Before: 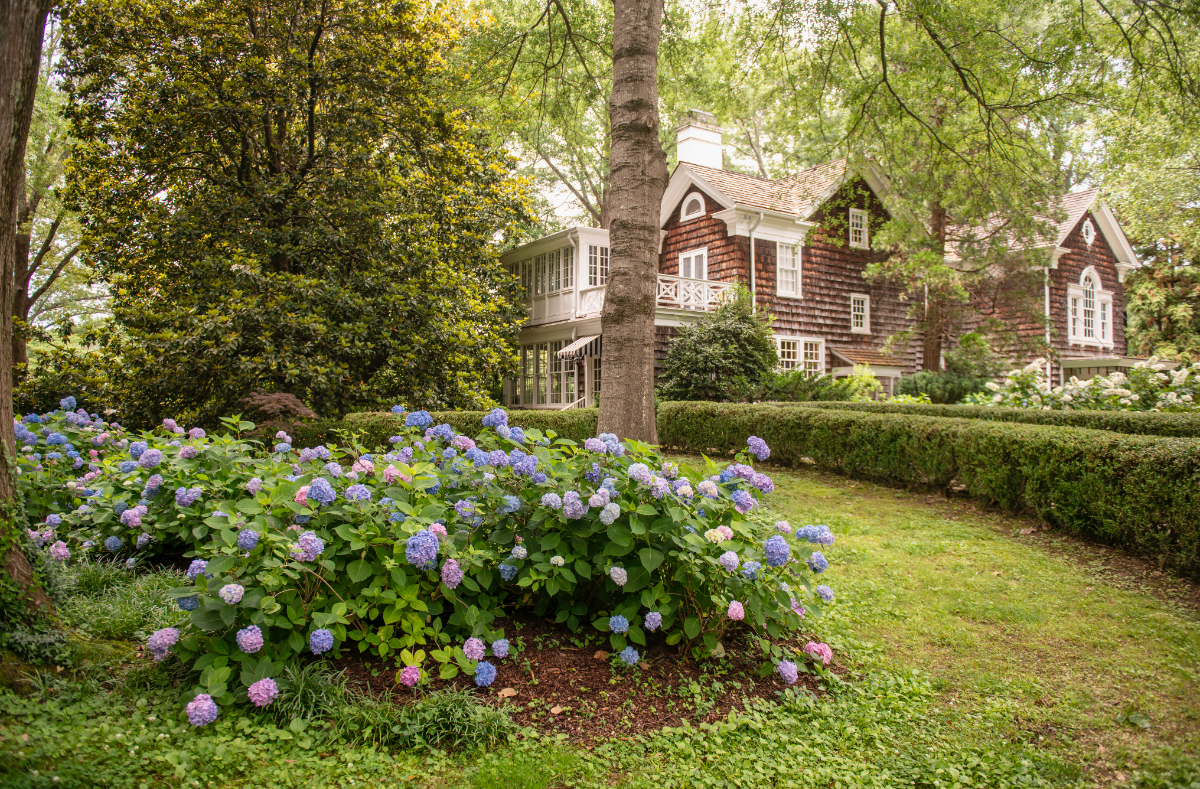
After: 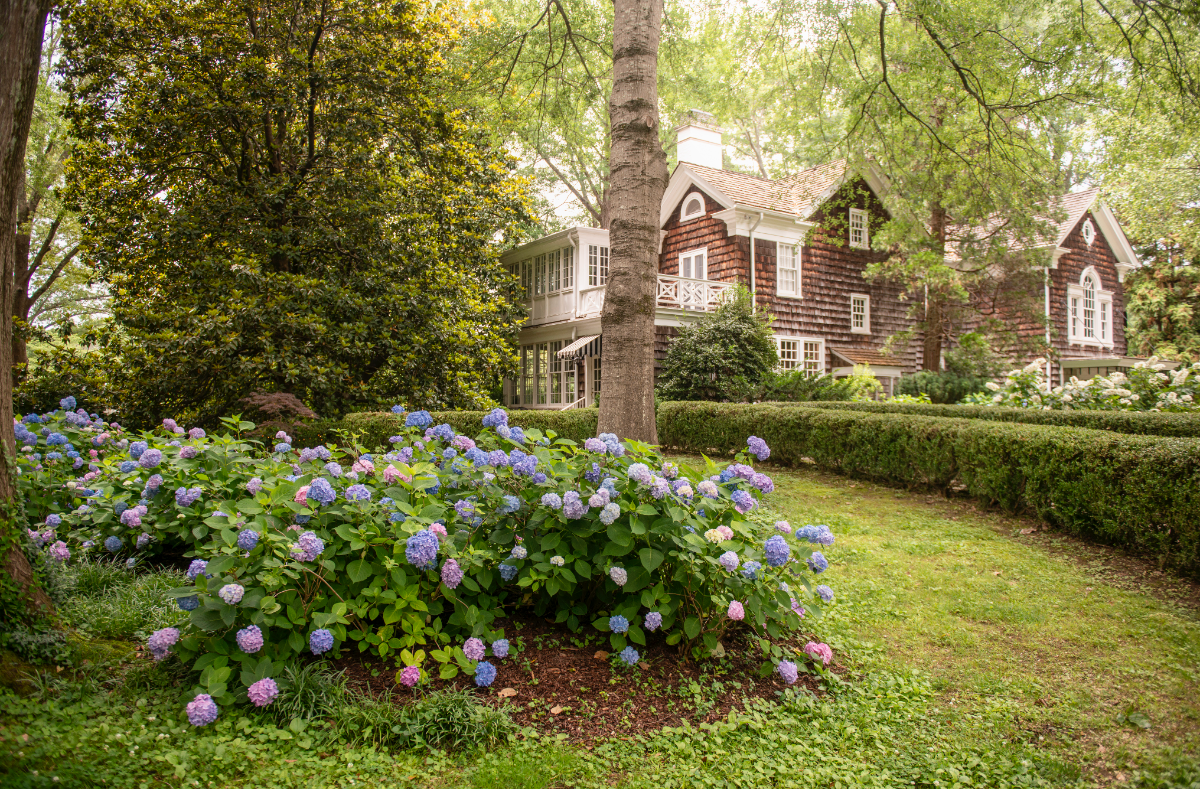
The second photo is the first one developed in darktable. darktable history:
shadows and highlights: shadows -54.3, highlights 86.09, soften with gaussian
local contrast: mode bilateral grid, contrast 10, coarseness 25, detail 110%, midtone range 0.2
